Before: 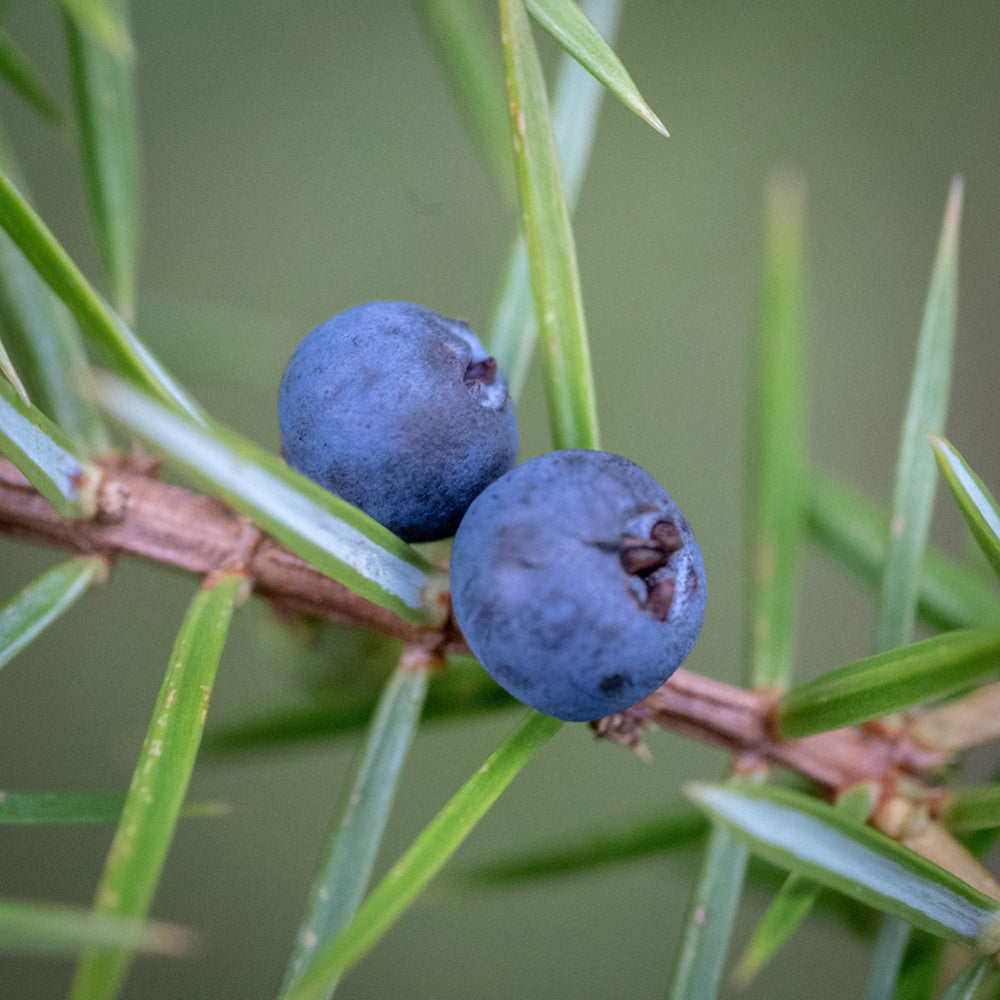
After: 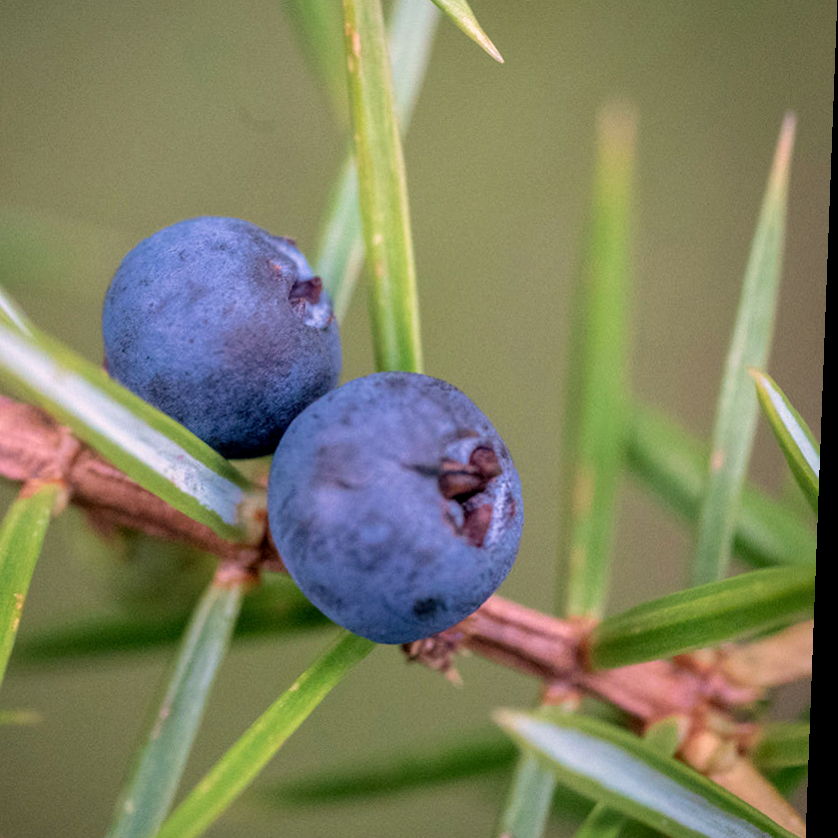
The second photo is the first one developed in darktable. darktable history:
crop: left 19.159%, top 9.58%, bottom 9.58%
white balance: red 1.127, blue 0.943
velvia: on, module defaults
rotate and perspective: rotation 2.17°, automatic cropping off
local contrast: highlights 100%, shadows 100%, detail 120%, midtone range 0.2
